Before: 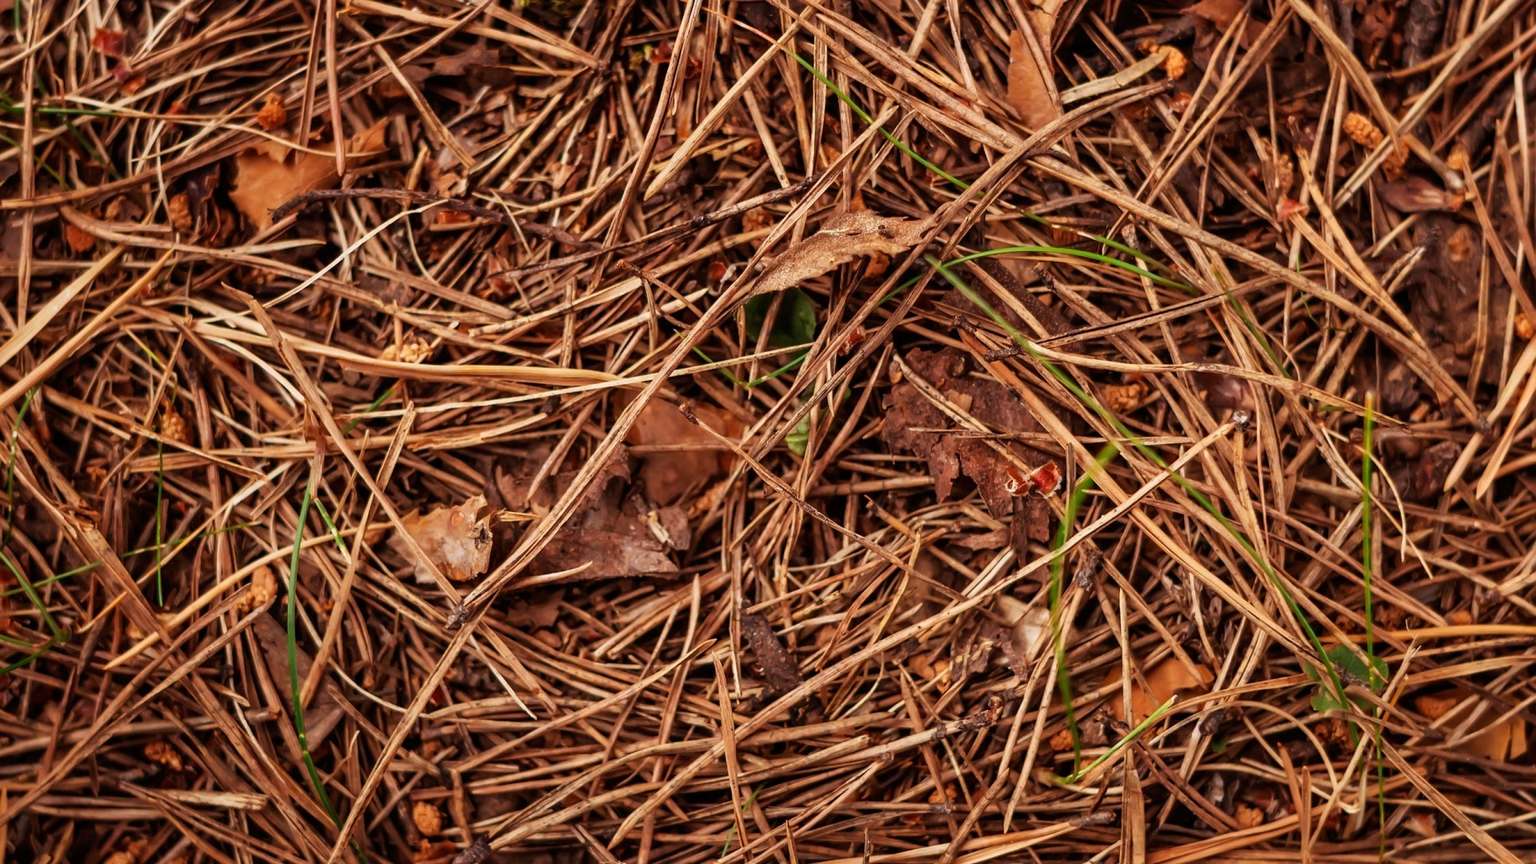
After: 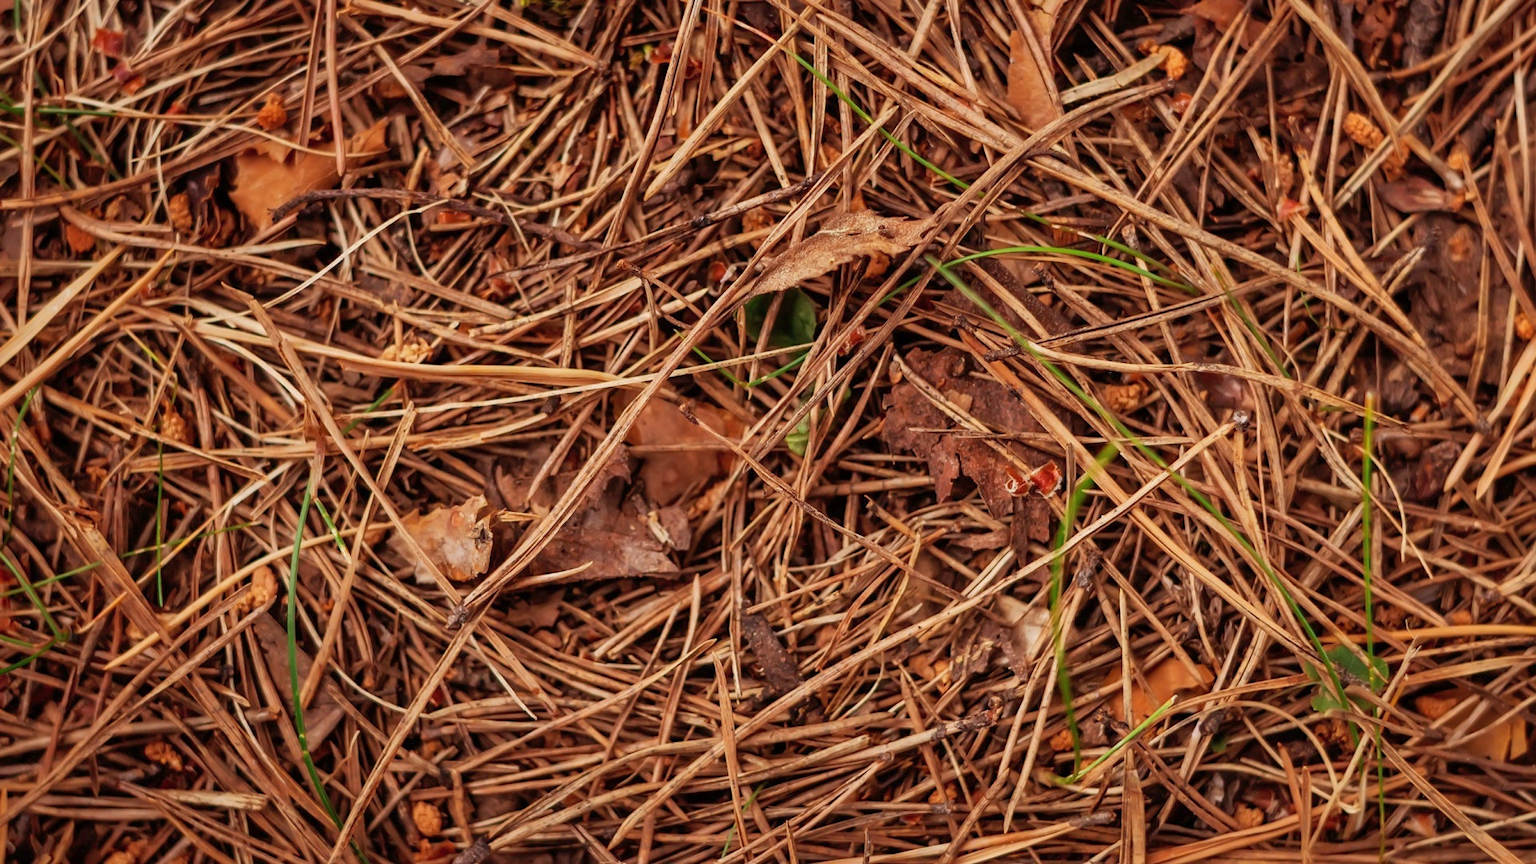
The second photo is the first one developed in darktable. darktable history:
shadows and highlights: on, module defaults
white balance: emerald 1
